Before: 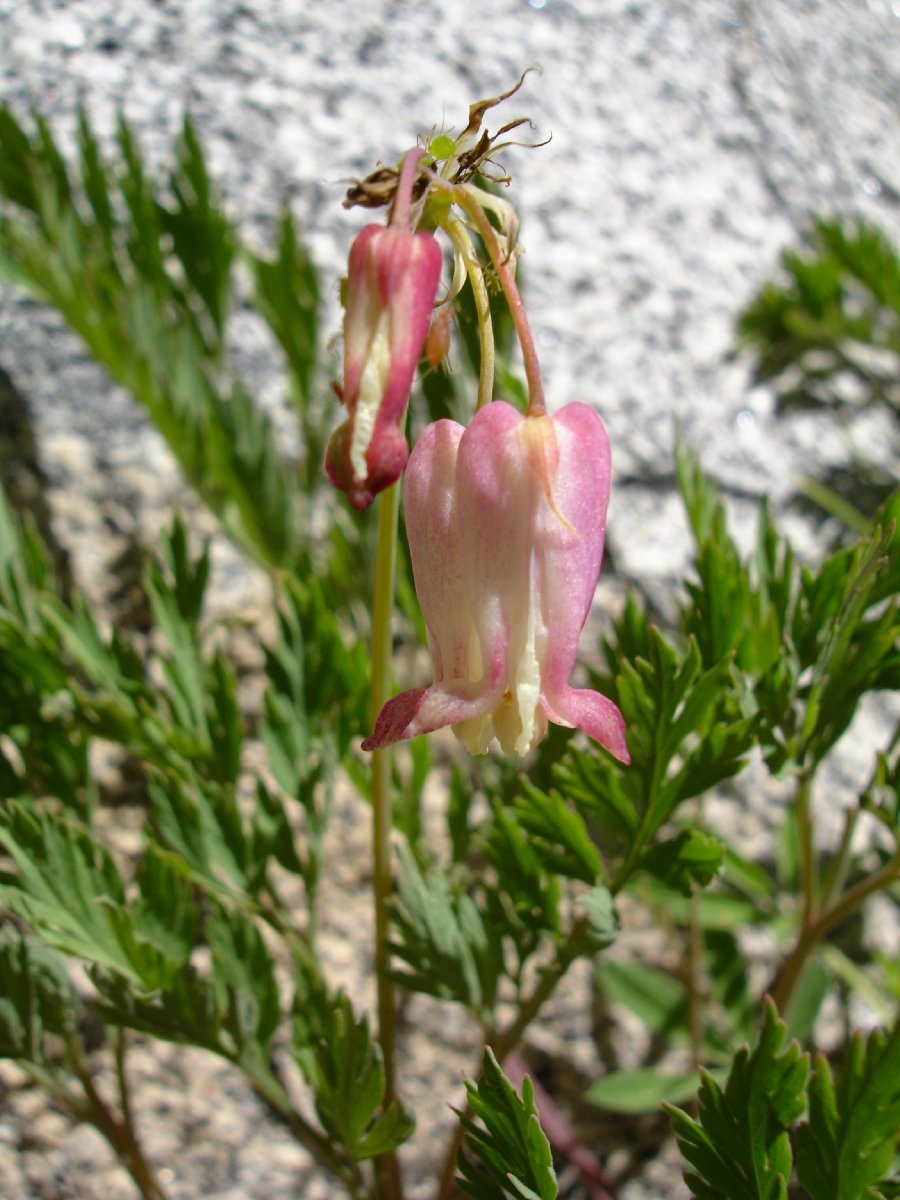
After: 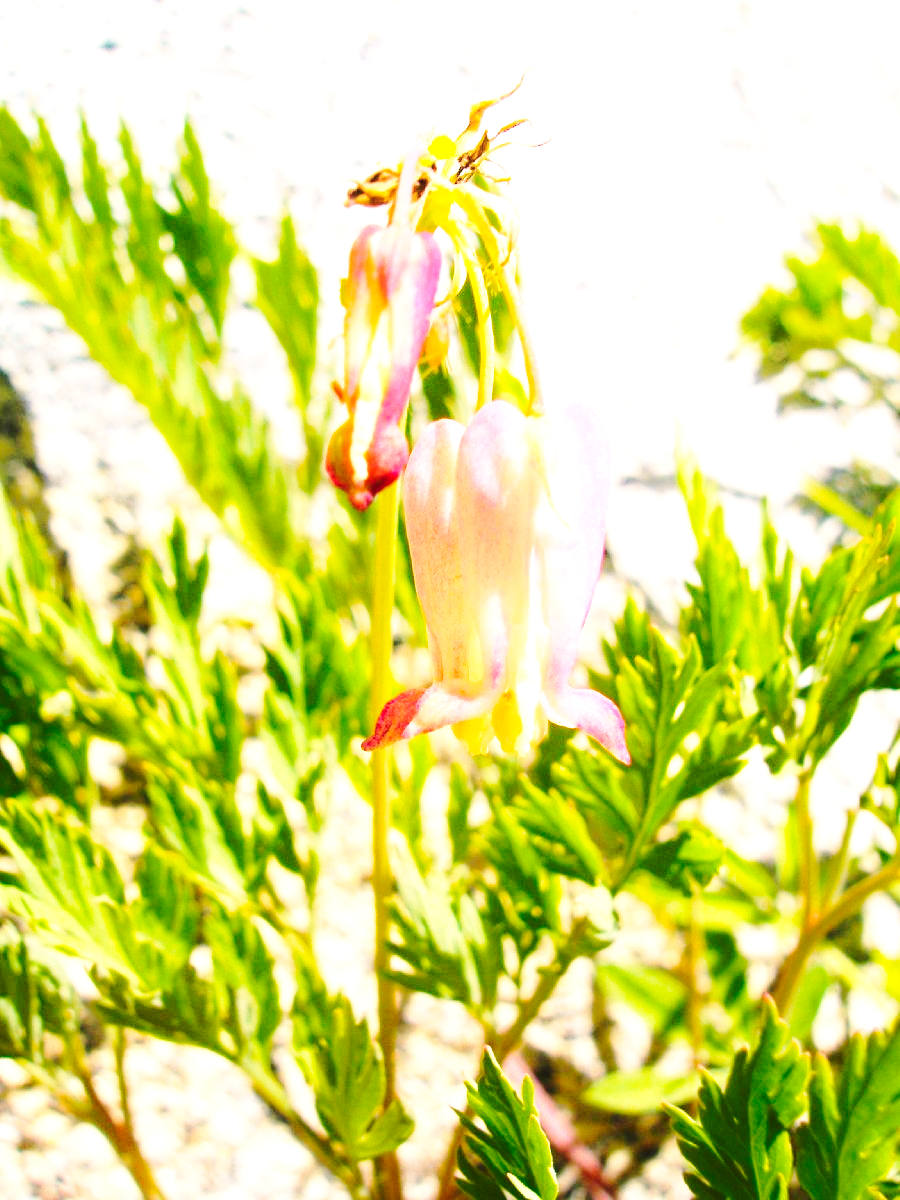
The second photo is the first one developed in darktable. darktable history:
exposure: black level correction 0, exposure 1.38 EV, compensate highlight preservation false
shadows and highlights: shadows -70.23, highlights 36.52, soften with gaussian
color balance rgb: highlights gain › chroma 3.833%, highlights gain › hue 58.7°, linear chroma grading › shadows -3.697%, linear chroma grading › highlights -3.852%, perceptual saturation grading › global saturation 29.86%, global vibrance 26.415%, contrast 6.23%
base curve: curves: ch0 [(0, 0) (0.032, 0.037) (0.105, 0.228) (0.435, 0.76) (0.856, 0.983) (1, 1)], preserve colors none
